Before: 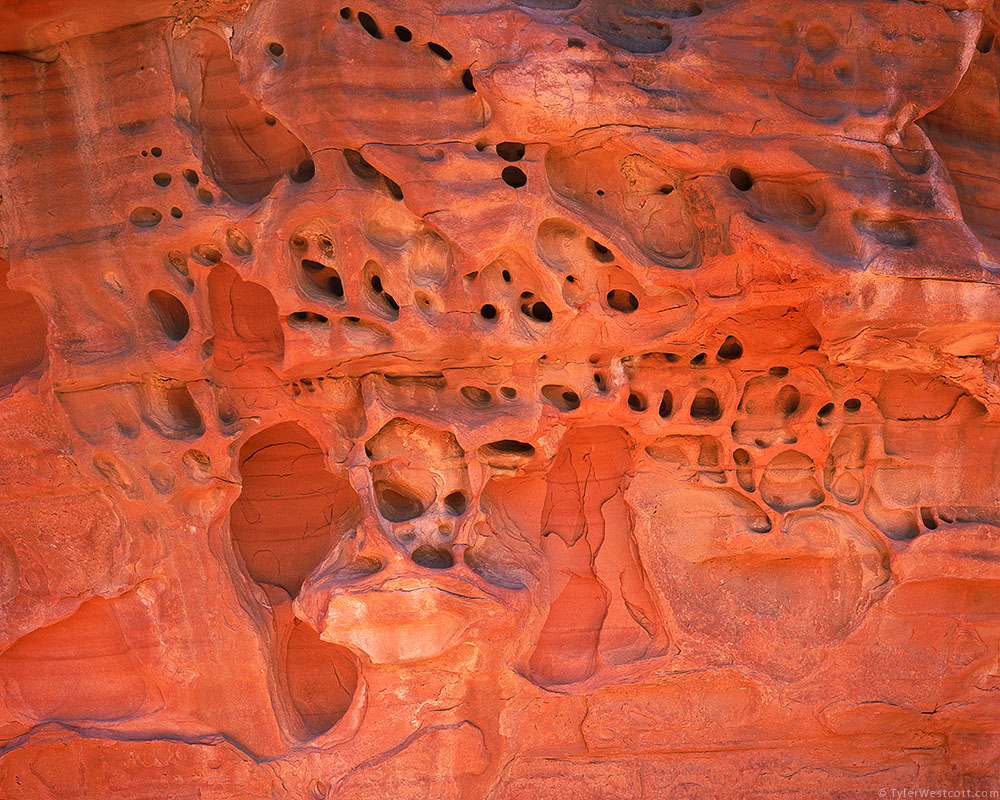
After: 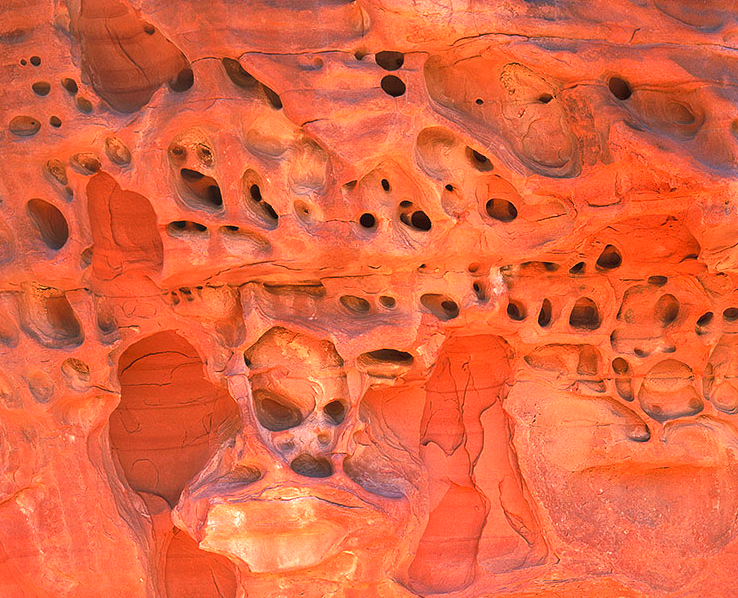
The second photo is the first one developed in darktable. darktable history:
crop and rotate: left 12.15%, top 11.381%, right 13.997%, bottom 13.799%
exposure: exposure 0.602 EV, compensate exposure bias true, compensate highlight preservation false
shadows and highlights: on, module defaults
